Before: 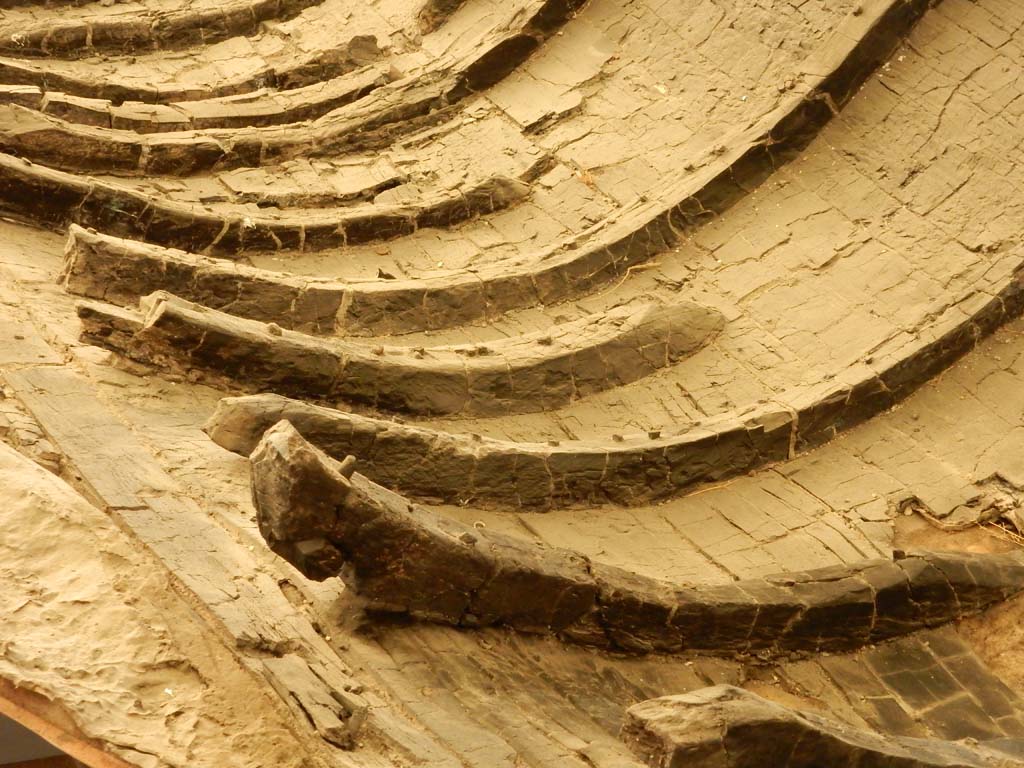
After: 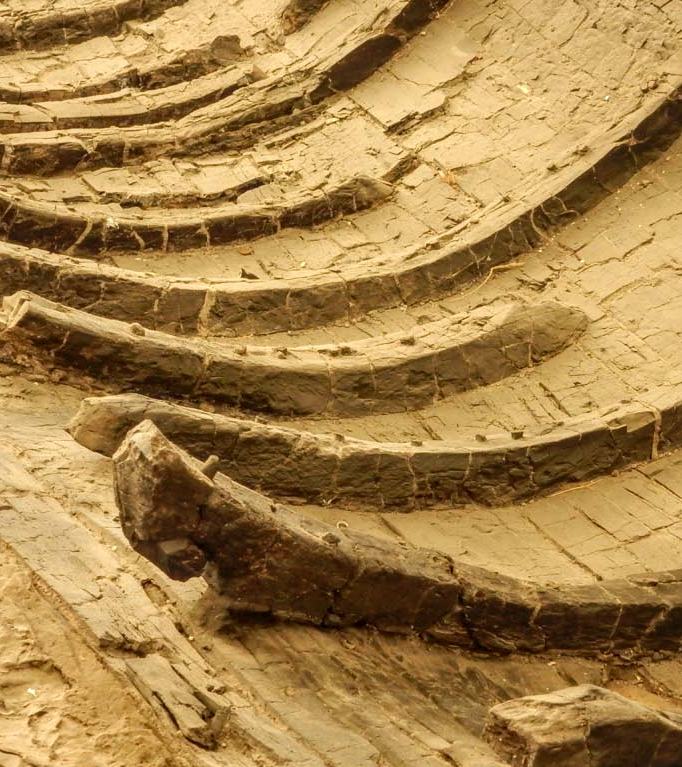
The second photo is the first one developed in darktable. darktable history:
local contrast: highlights 4%, shadows 4%, detail 133%
crop and rotate: left 13.393%, right 19.942%
